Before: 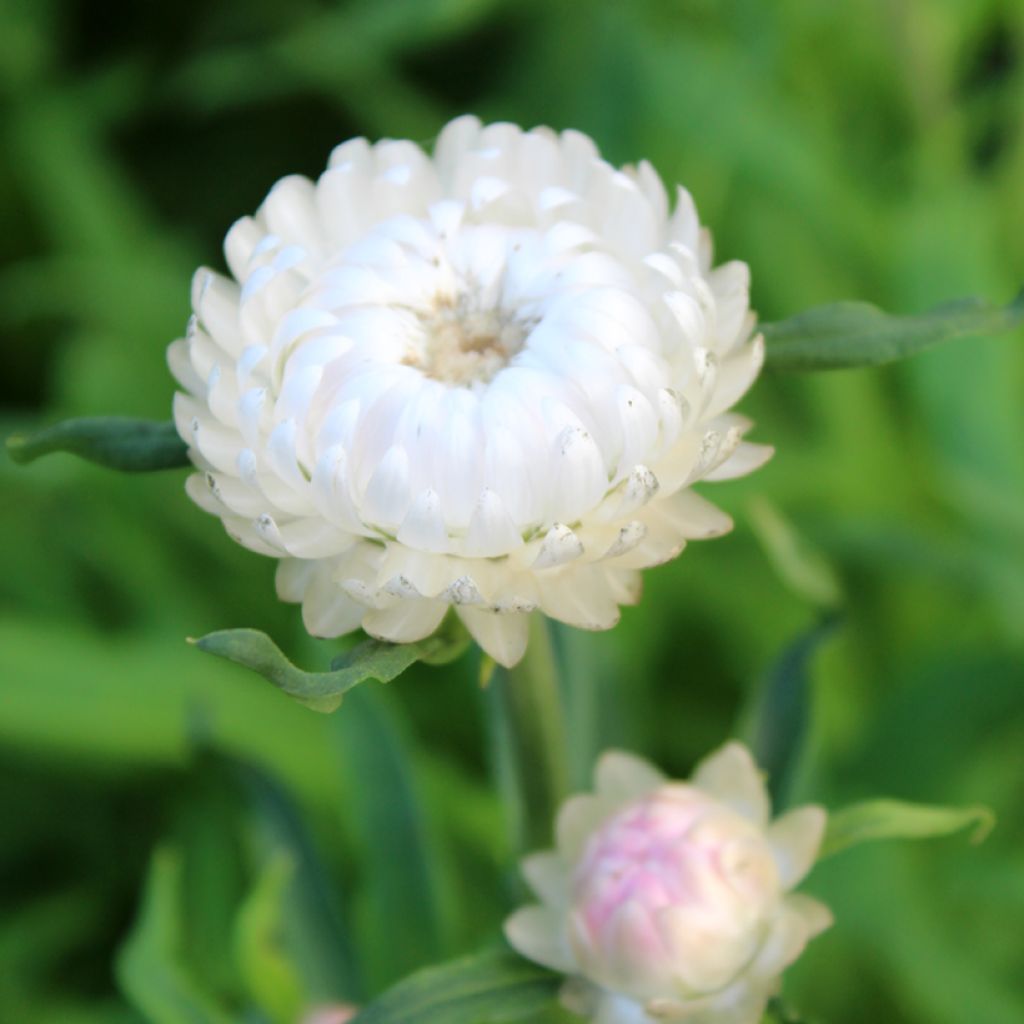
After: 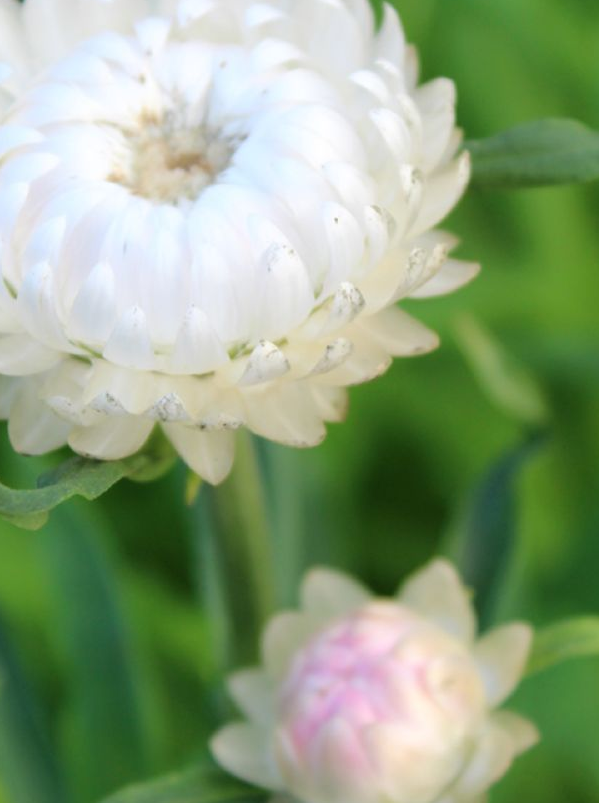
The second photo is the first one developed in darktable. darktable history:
crop and rotate: left 28.74%, top 17.88%, right 12.701%, bottom 3.659%
